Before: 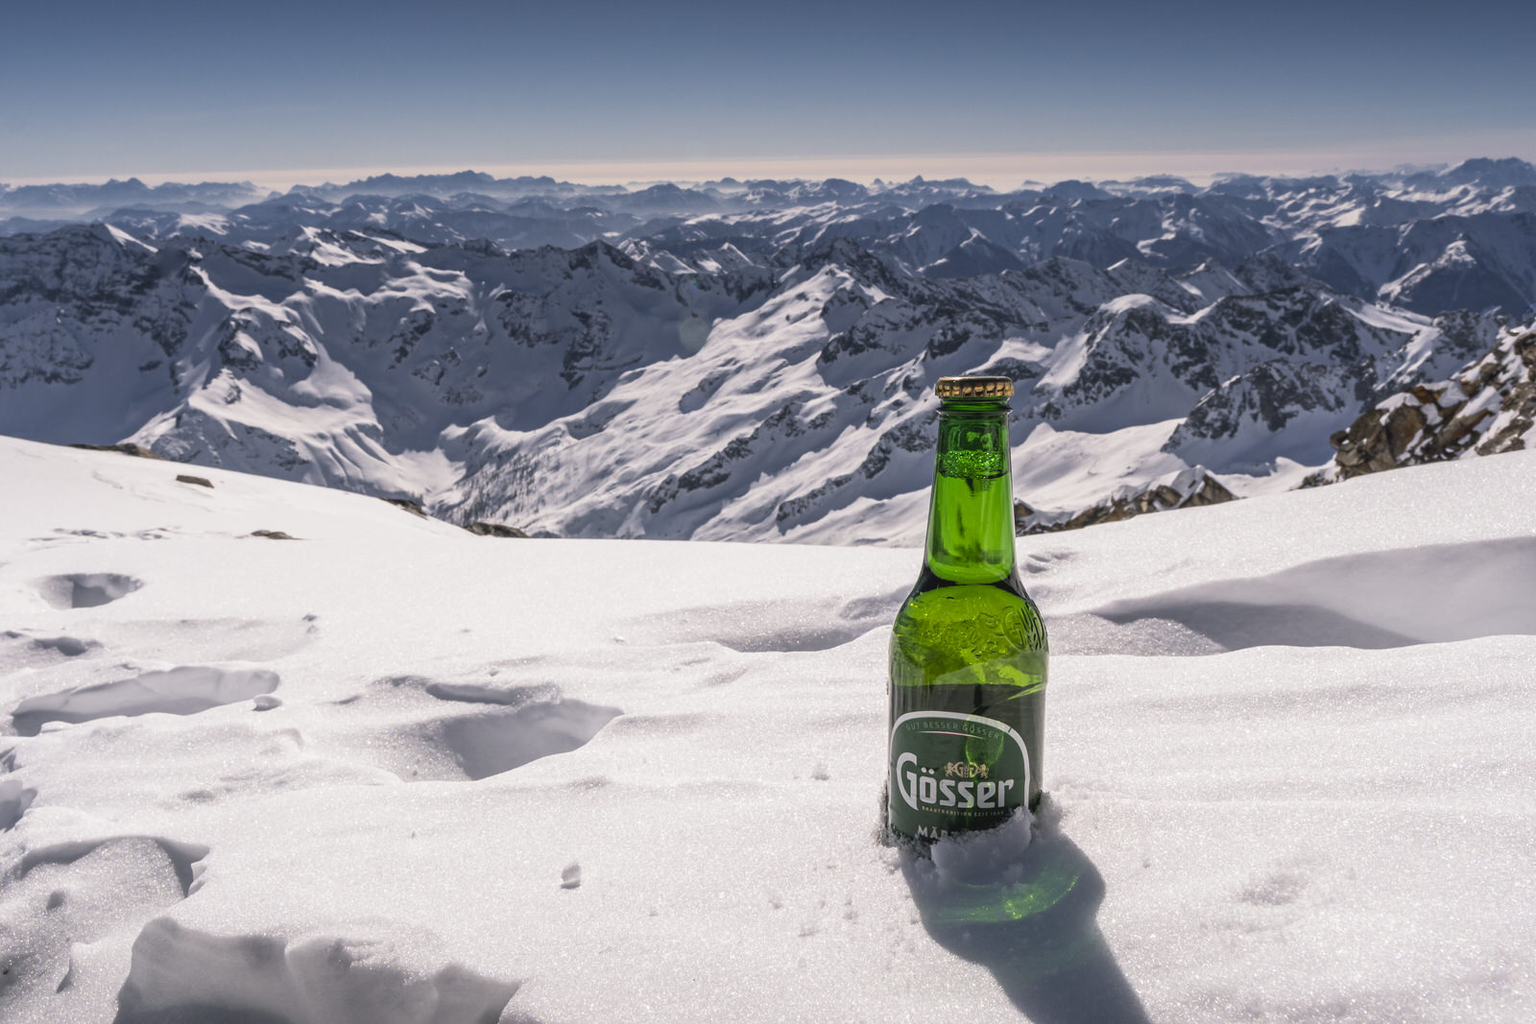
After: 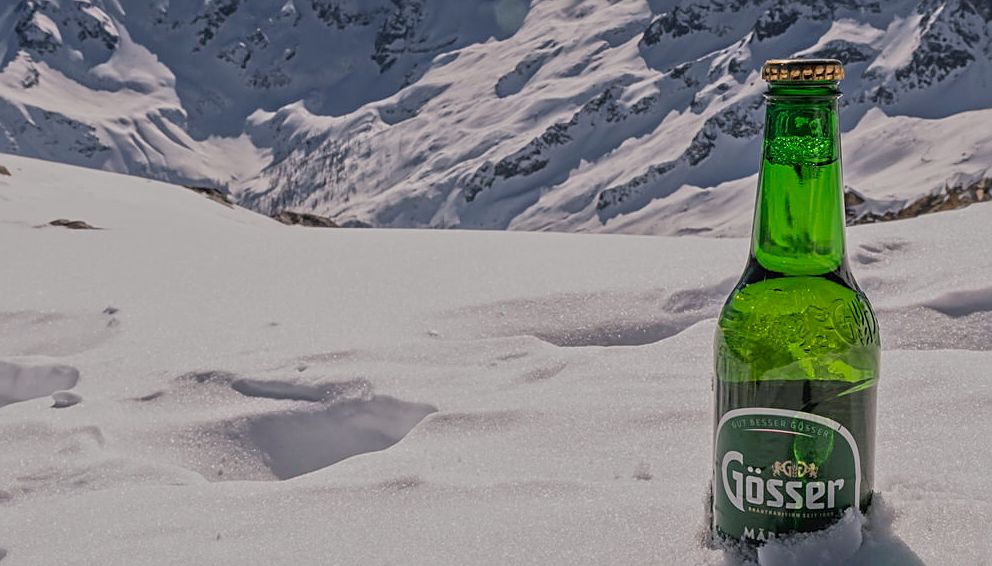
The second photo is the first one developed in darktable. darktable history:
crop: left 13.312%, top 31.28%, right 24.627%, bottom 15.582%
tone equalizer: -8 EV -0.002 EV, -7 EV 0.005 EV, -6 EV -0.008 EV, -5 EV 0.007 EV, -4 EV -0.042 EV, -3 EV -0.233 EV, -2 EV -0.662 EV, -1 EV -0.983 EV, +0 EV -0.969 EV, smoothing diameter 2%, edges refinement/feathering 20, mask exposure compensation -1.57 EV, filter diffusion 5
sharpen: on, module defaults
